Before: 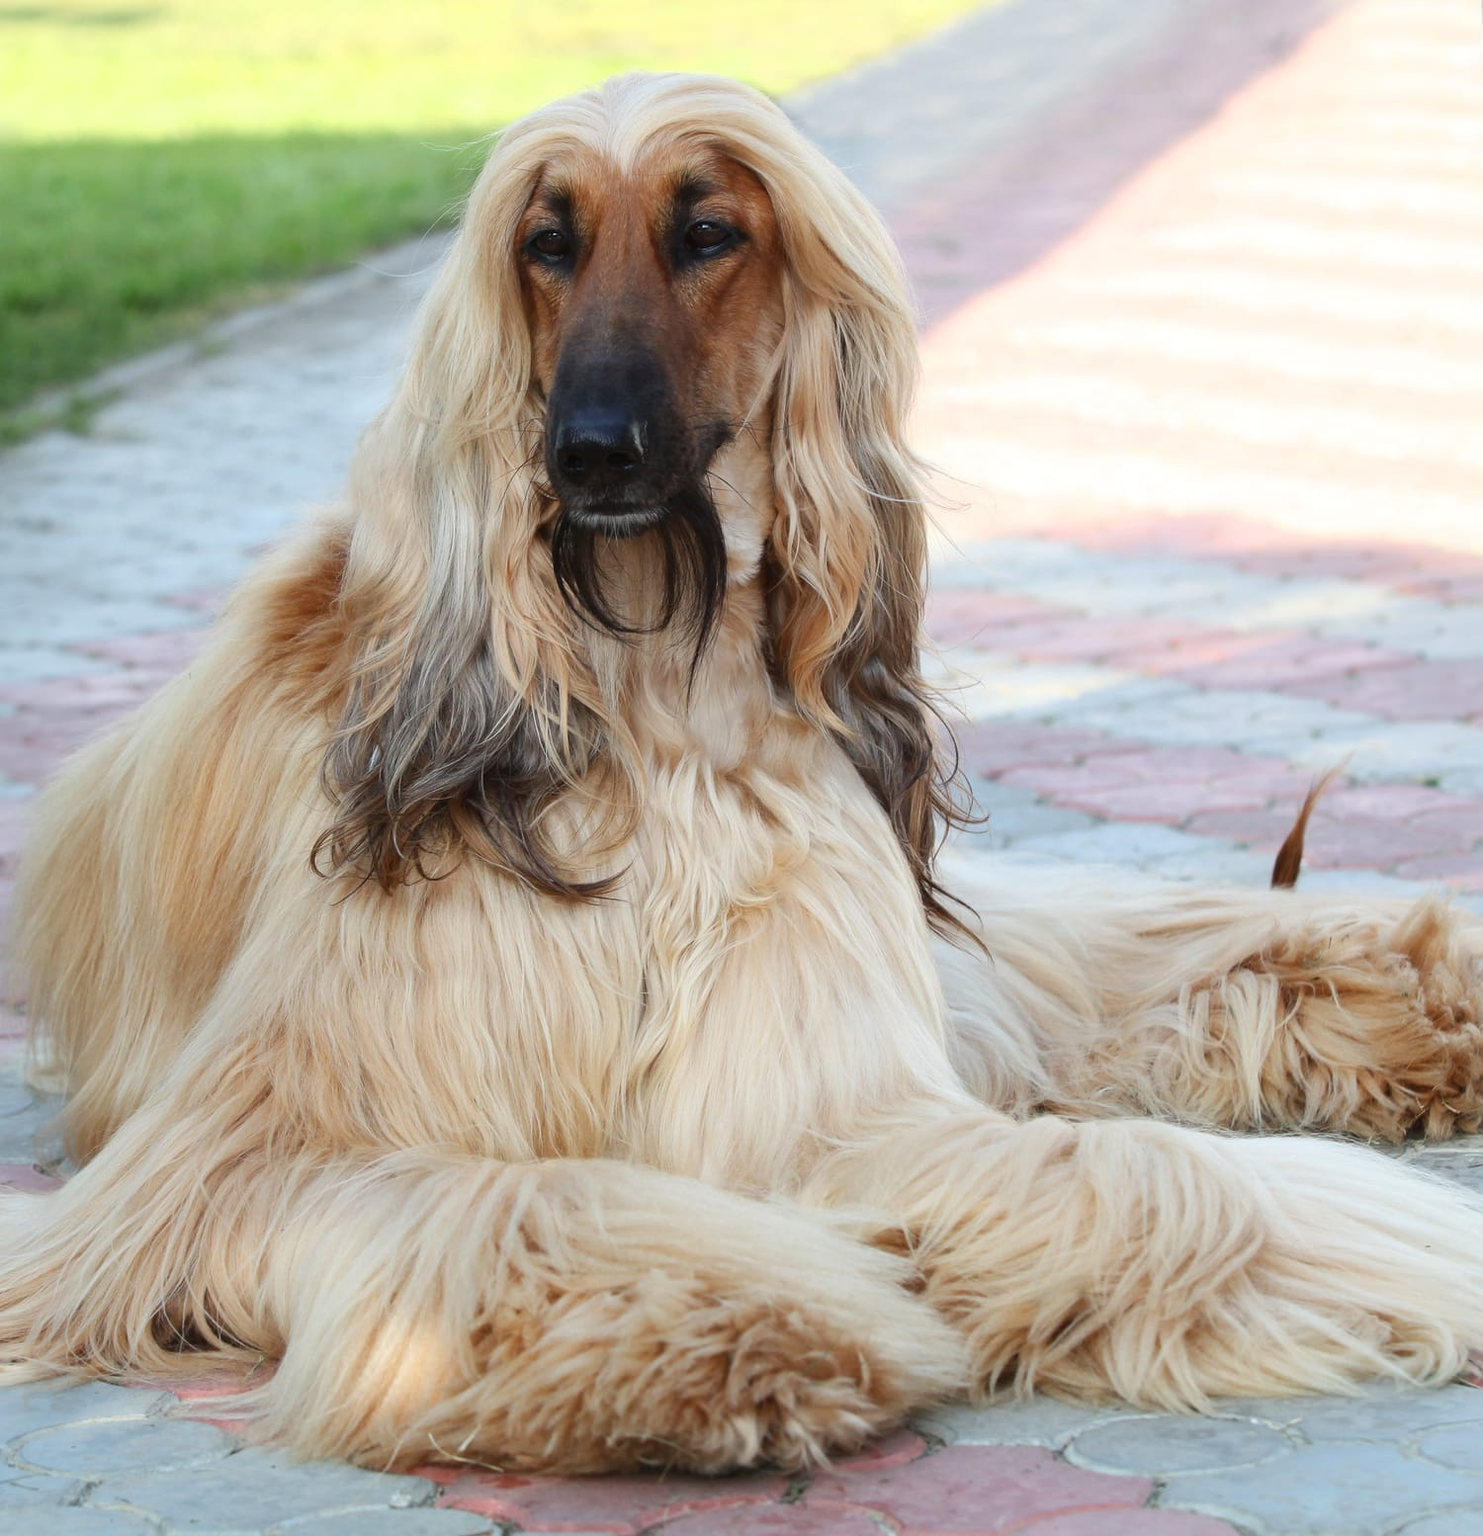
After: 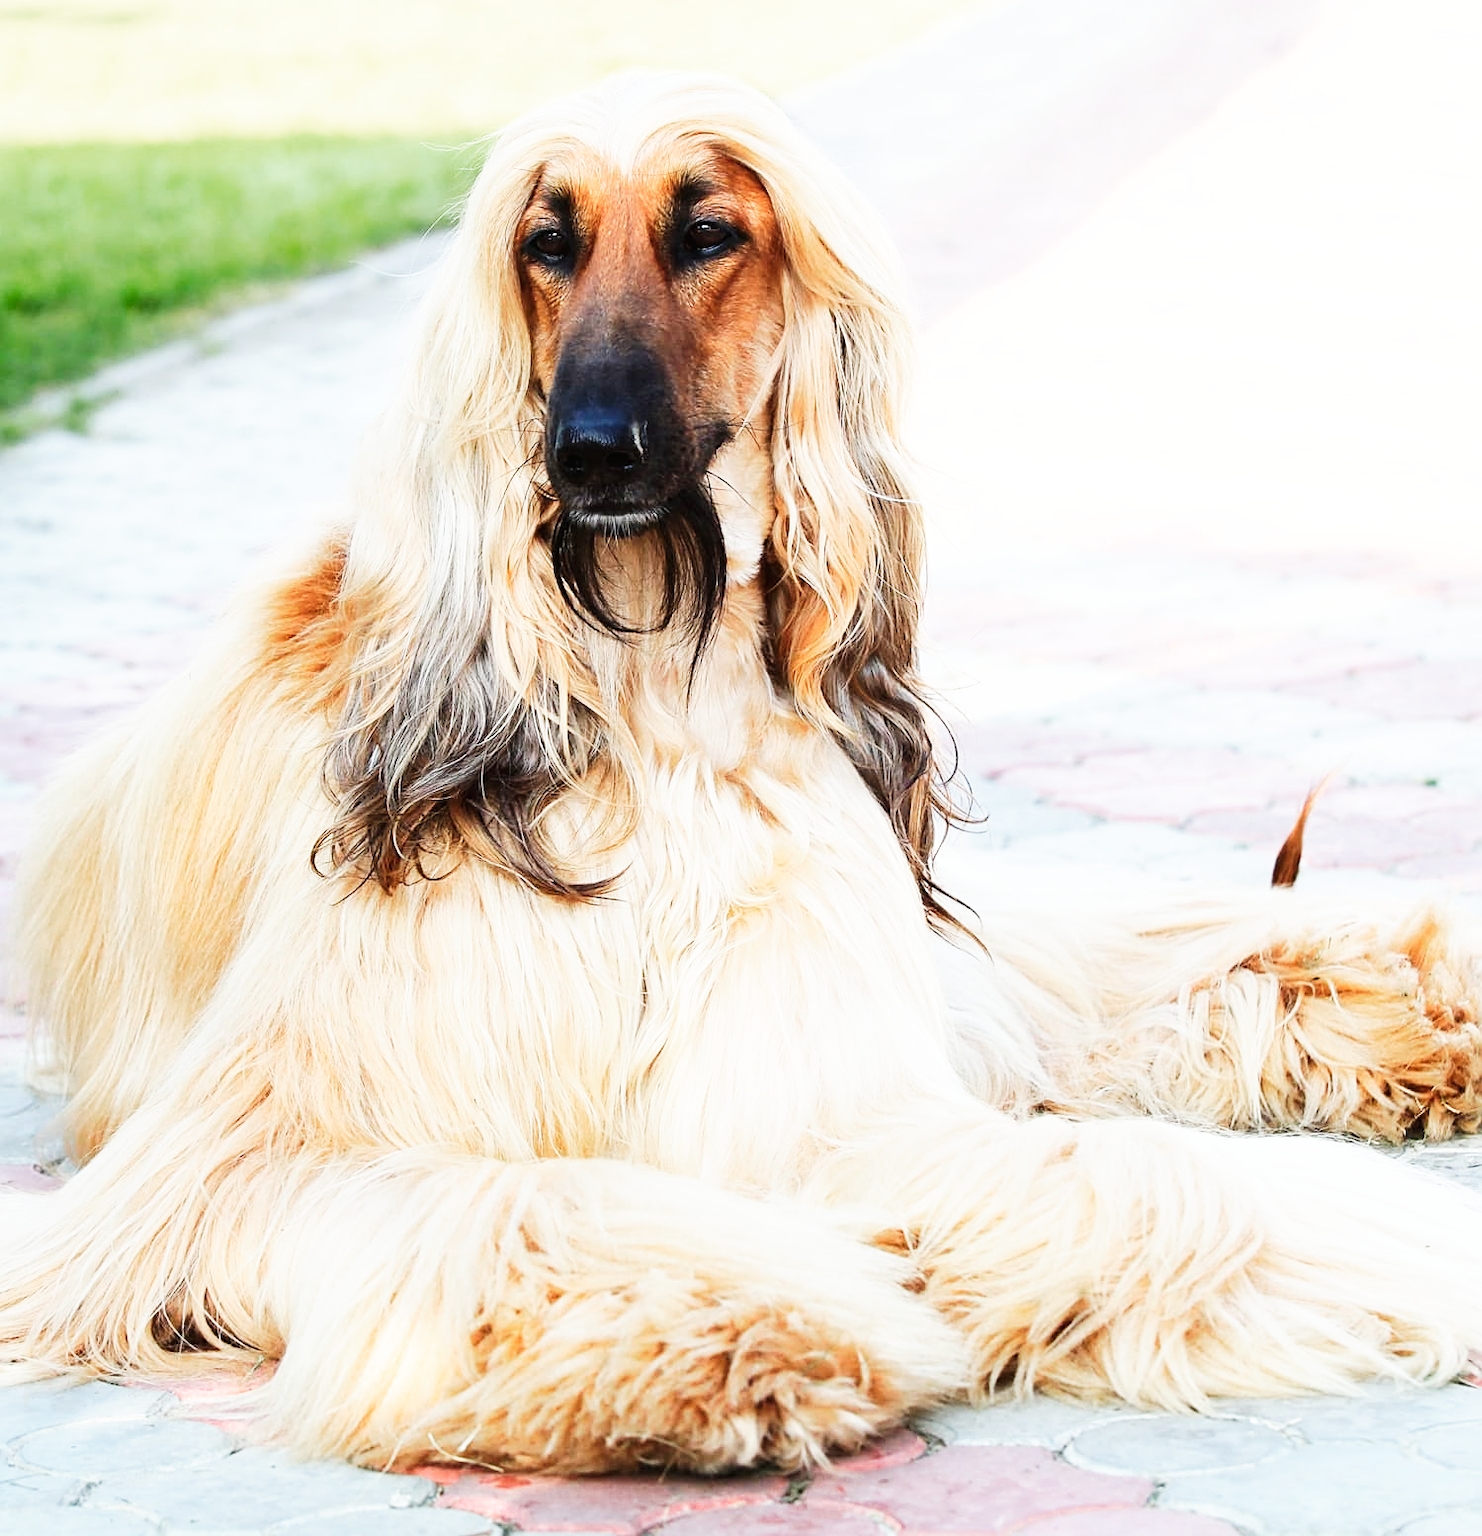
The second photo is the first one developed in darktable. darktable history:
color zones: curves: ch0 [(0, 0.465) (0.092, 0.596) (0.289, 0.464) (0.429, 0.453) (0.571, 0.464) (0.714, 0.455) (0.857, 0.462) (1, 0.465)]
contrast brightness saturation: contrast 0.051
base curve: curves: ch0 [(0, 0) (0.007, 0.004) (0.027, 0.03) (0.046, 0.07) (0.207, 0.54) (0.442, 0.872) (0.673, 0.972) (1, 1)], preserve colors none
sharpen: on, module defaults
